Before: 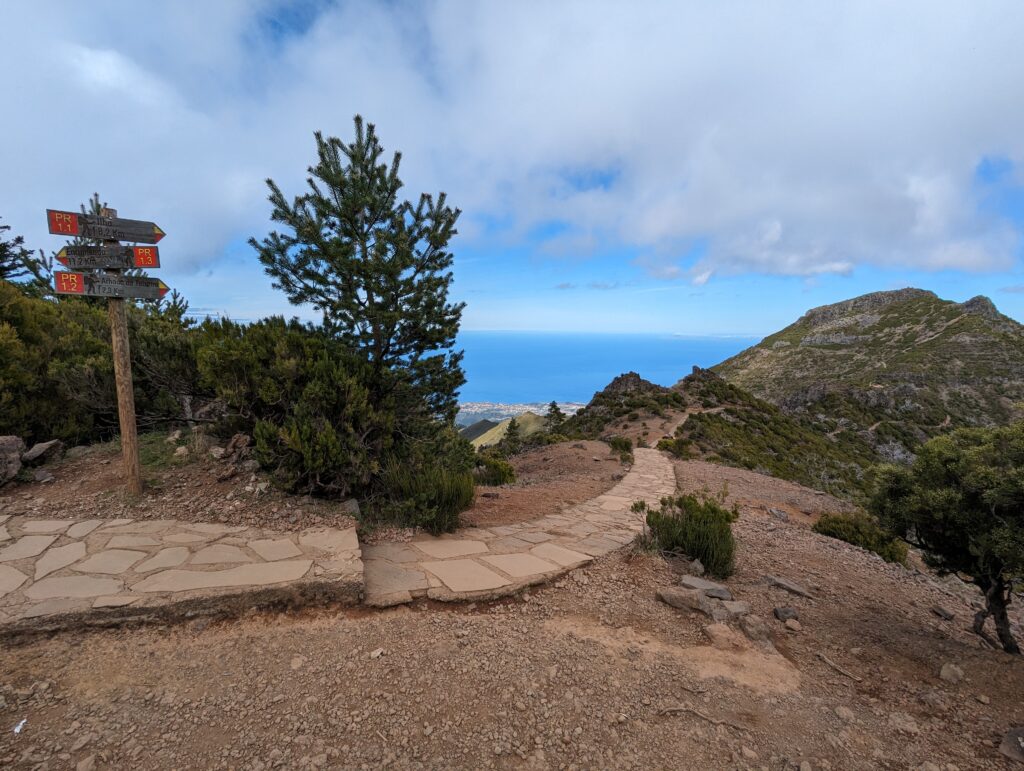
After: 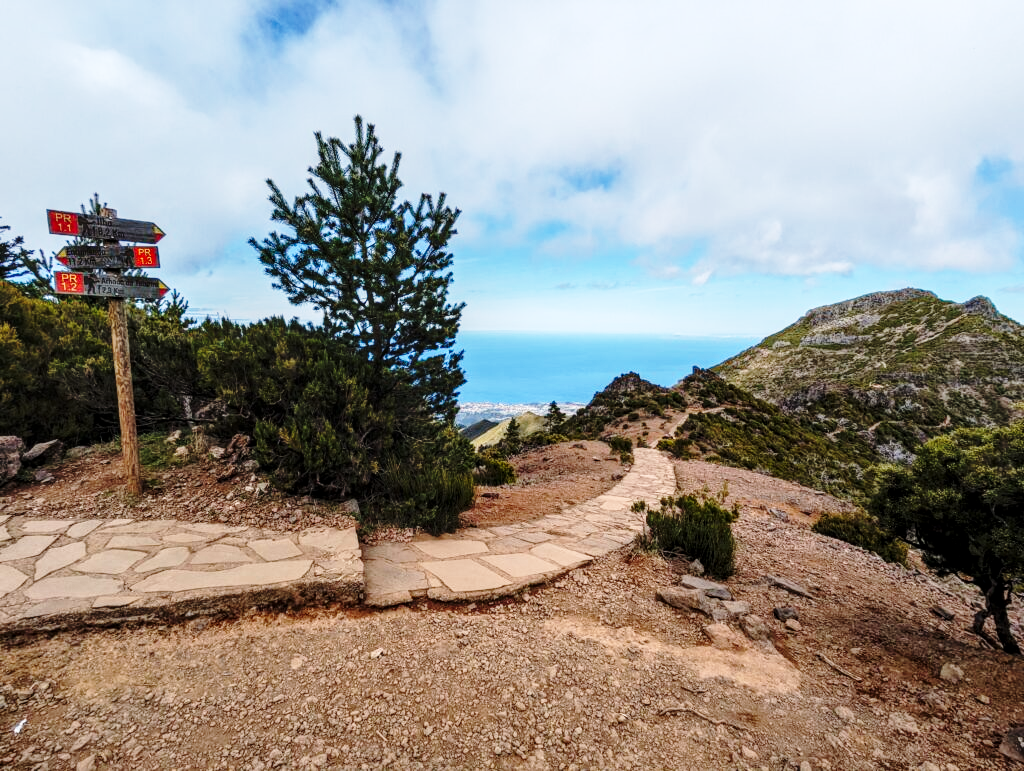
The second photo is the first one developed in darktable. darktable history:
local contrast: detail 130%
base curve: curves: ch0 [(0, 0) (0.04, 0.03) (0.133, 0.232) (0.448, 0.748) (0.843, 0.968) (1, 1)], preserve colors none
